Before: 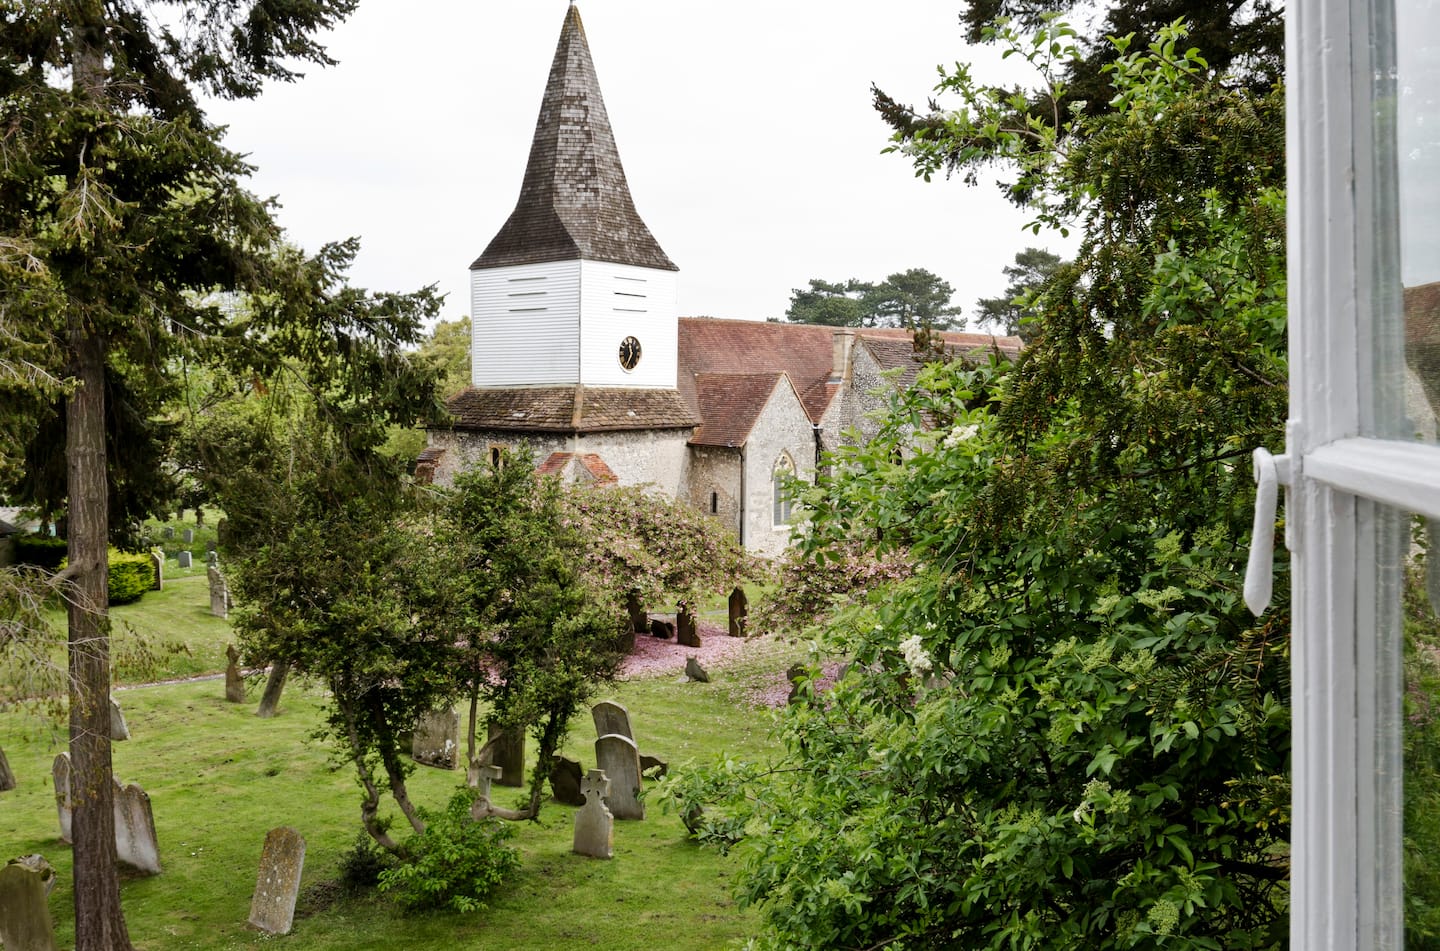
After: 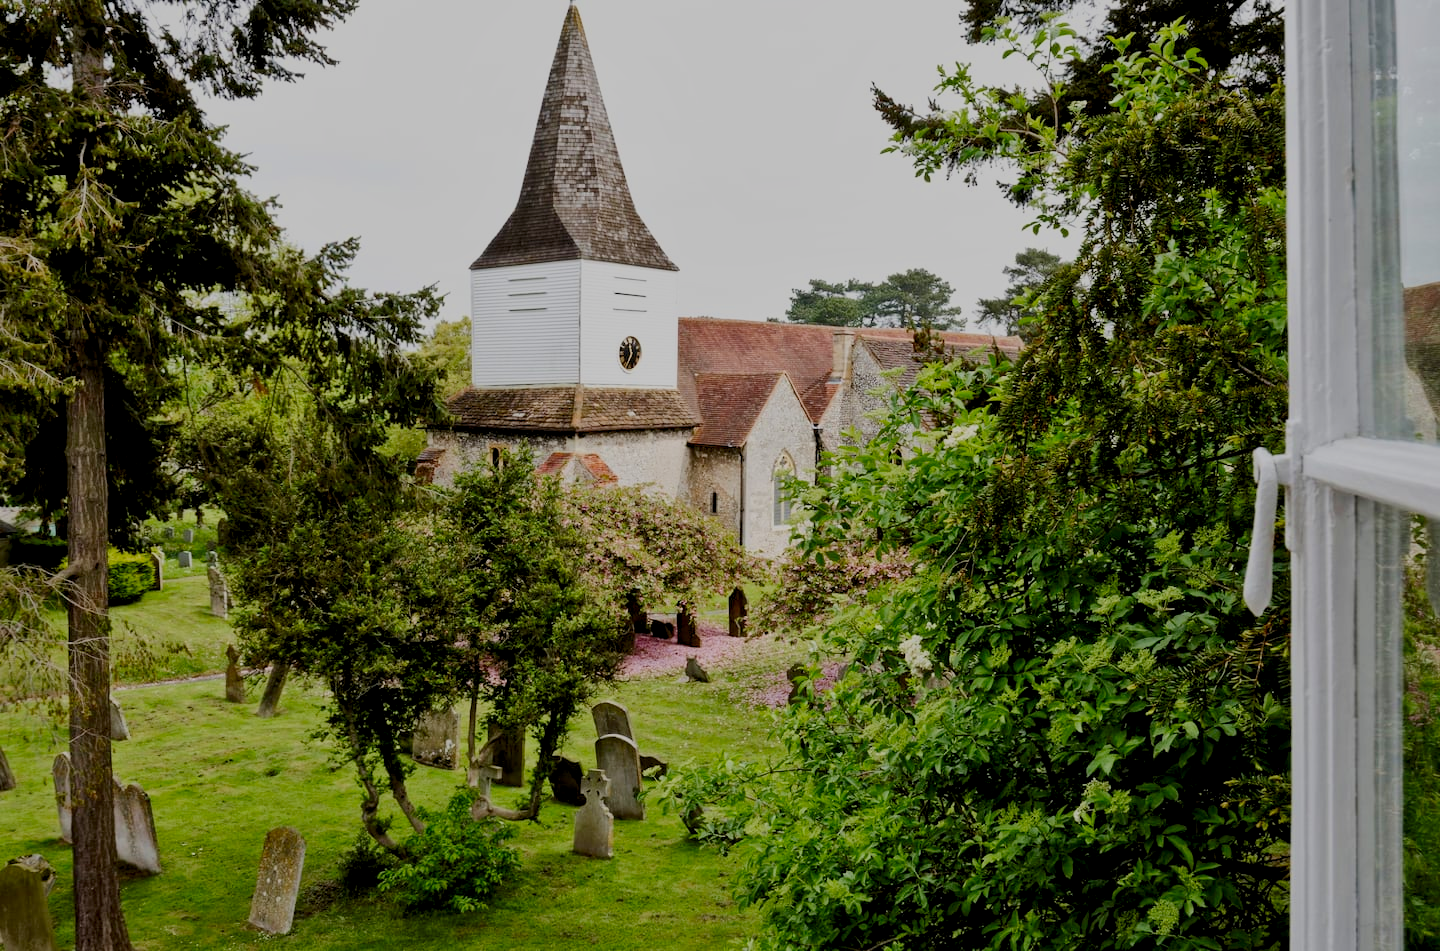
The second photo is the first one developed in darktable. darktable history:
local contrast: mode bilateral grid, contrast 20, coarseness 49, detail 120%, midtone range 0.2
filmic rgb: middle gray luminance 2.62%, black relative exposure -9.99 EV, white relative exposure 7 EV, dynamic range scaling 9.75%, target black luminance 0%, hardness 3.16, latitude 43.93%, contrast 0.677, highlights saturation mix 4.17%, shadows ↔ highlights balance 13.98%, color science v5 (2021), contrast in shadows safe, contrast in highlights safe
contrast brightness saturation: contrast 0.198, brightness -0.102, saturation 0.099
levels: levels [0.018, 0.493, 1]
